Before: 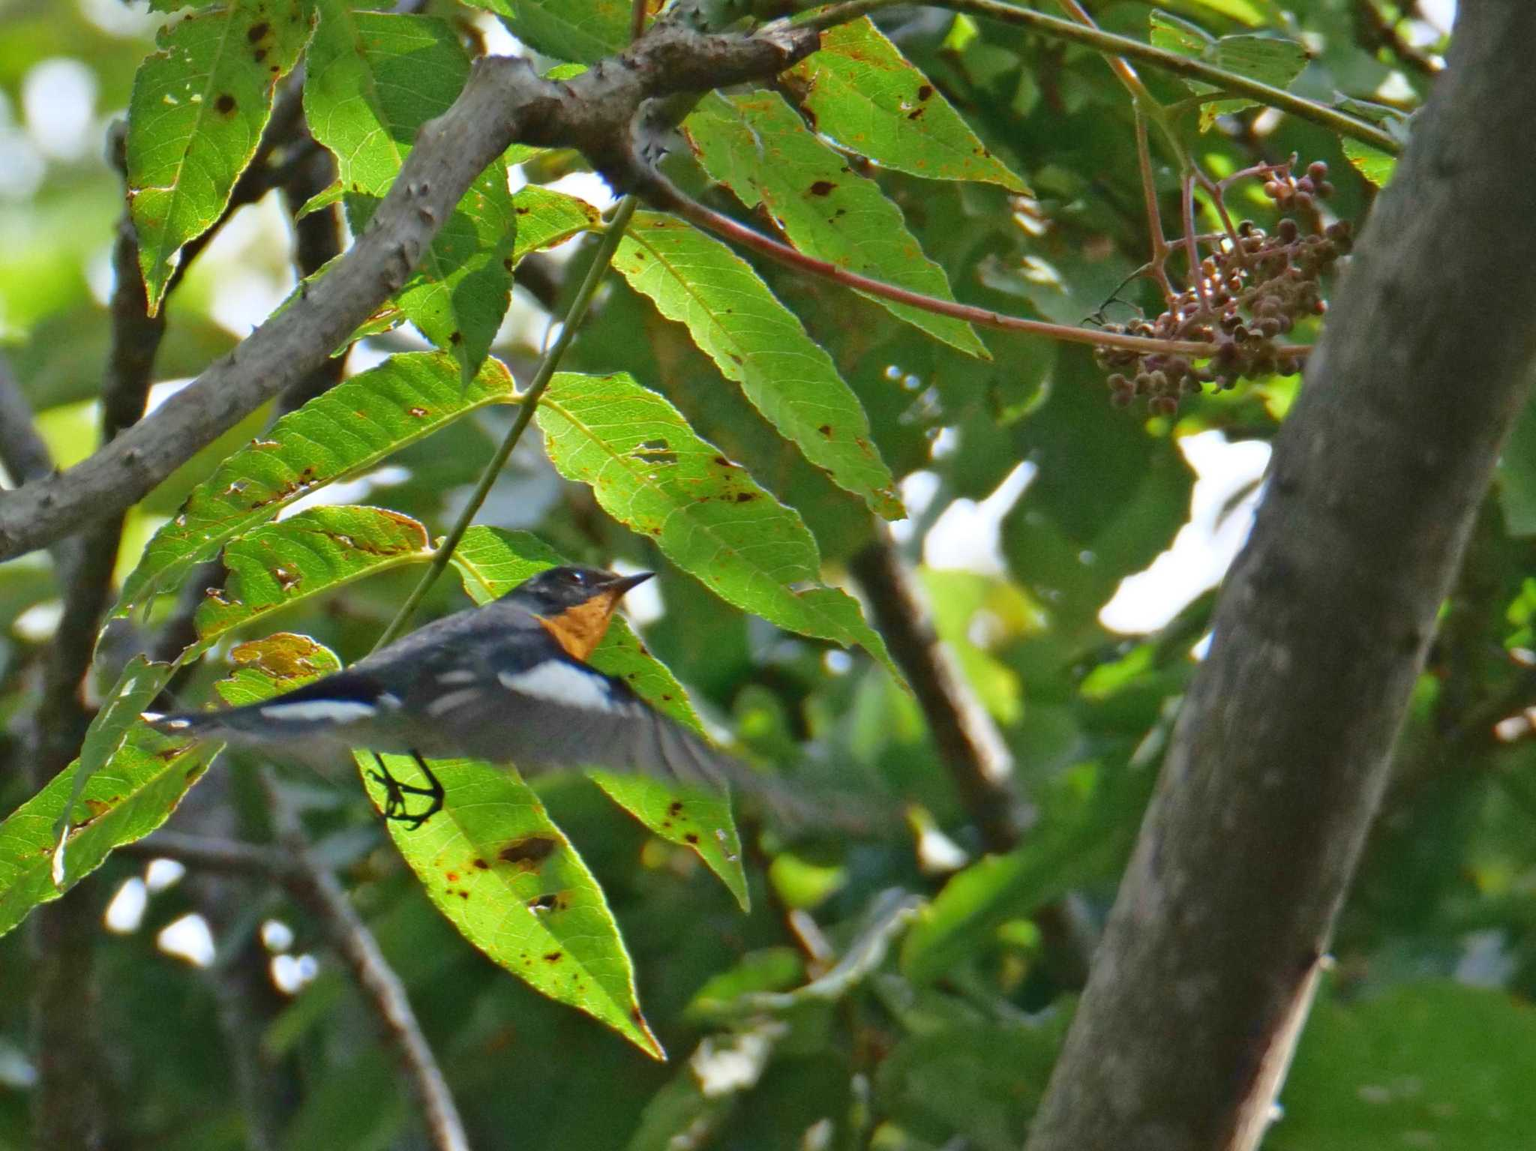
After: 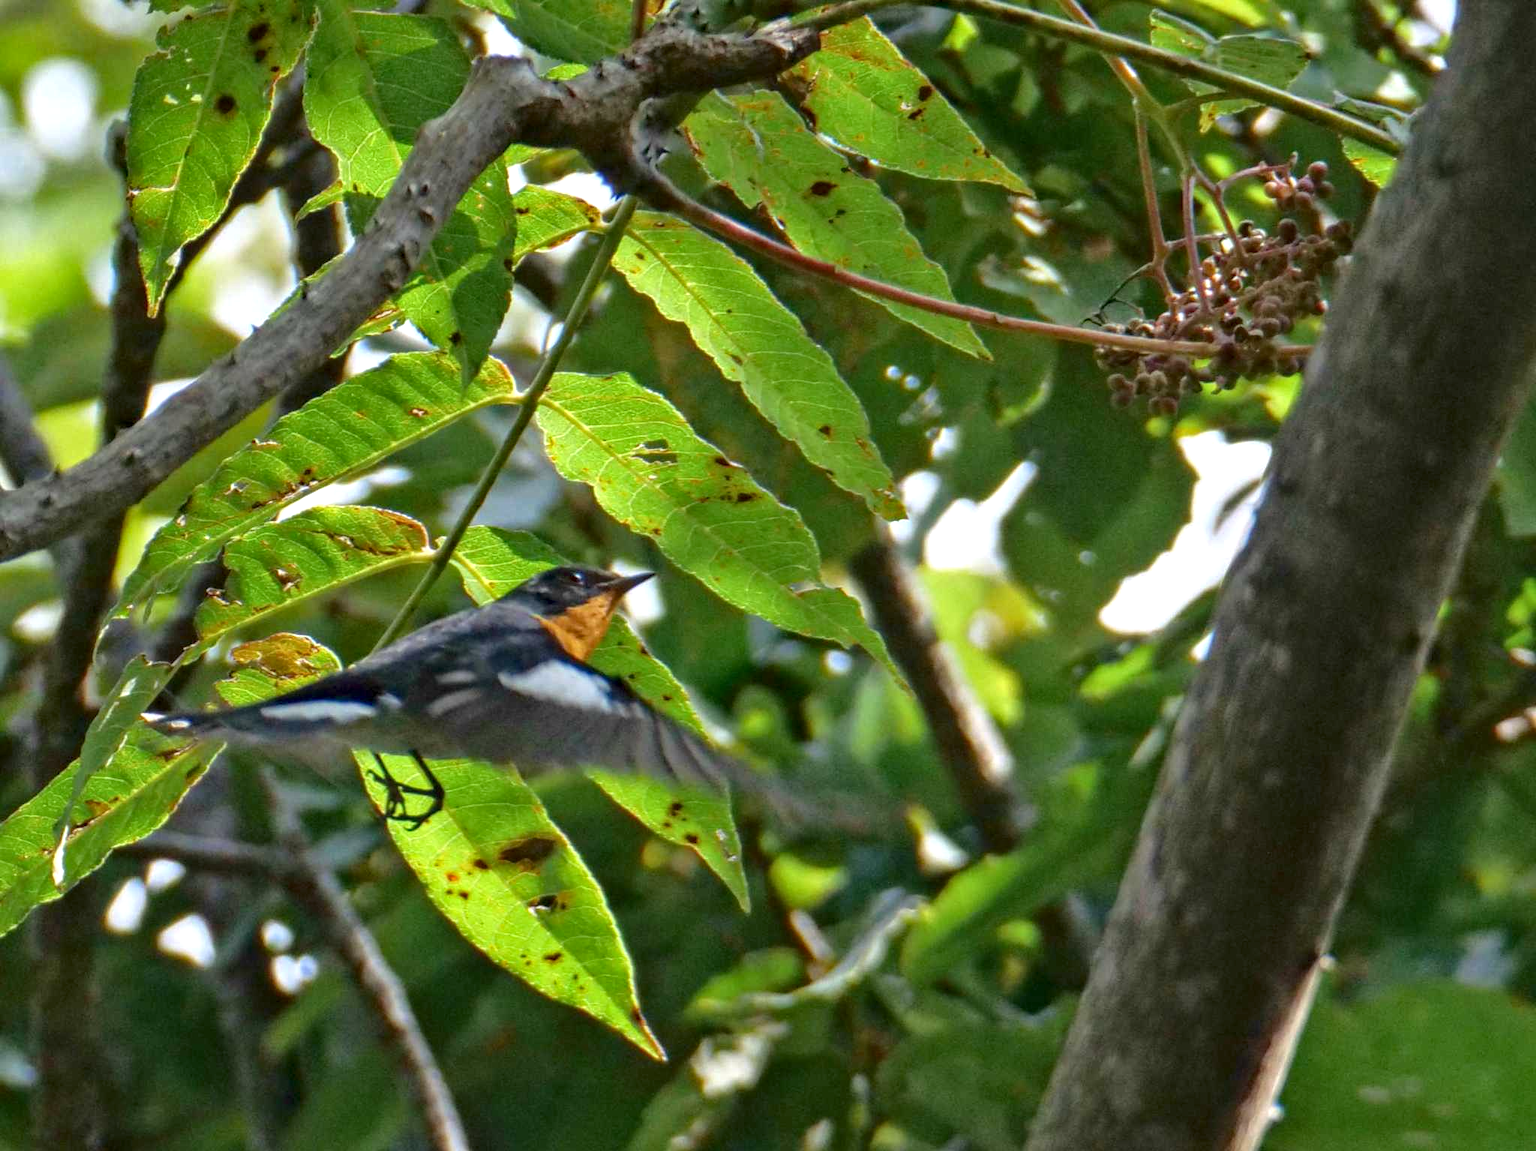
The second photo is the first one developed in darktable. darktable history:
haze removal: compatibility mode true, adaptive false
local contrast: detail 142%
